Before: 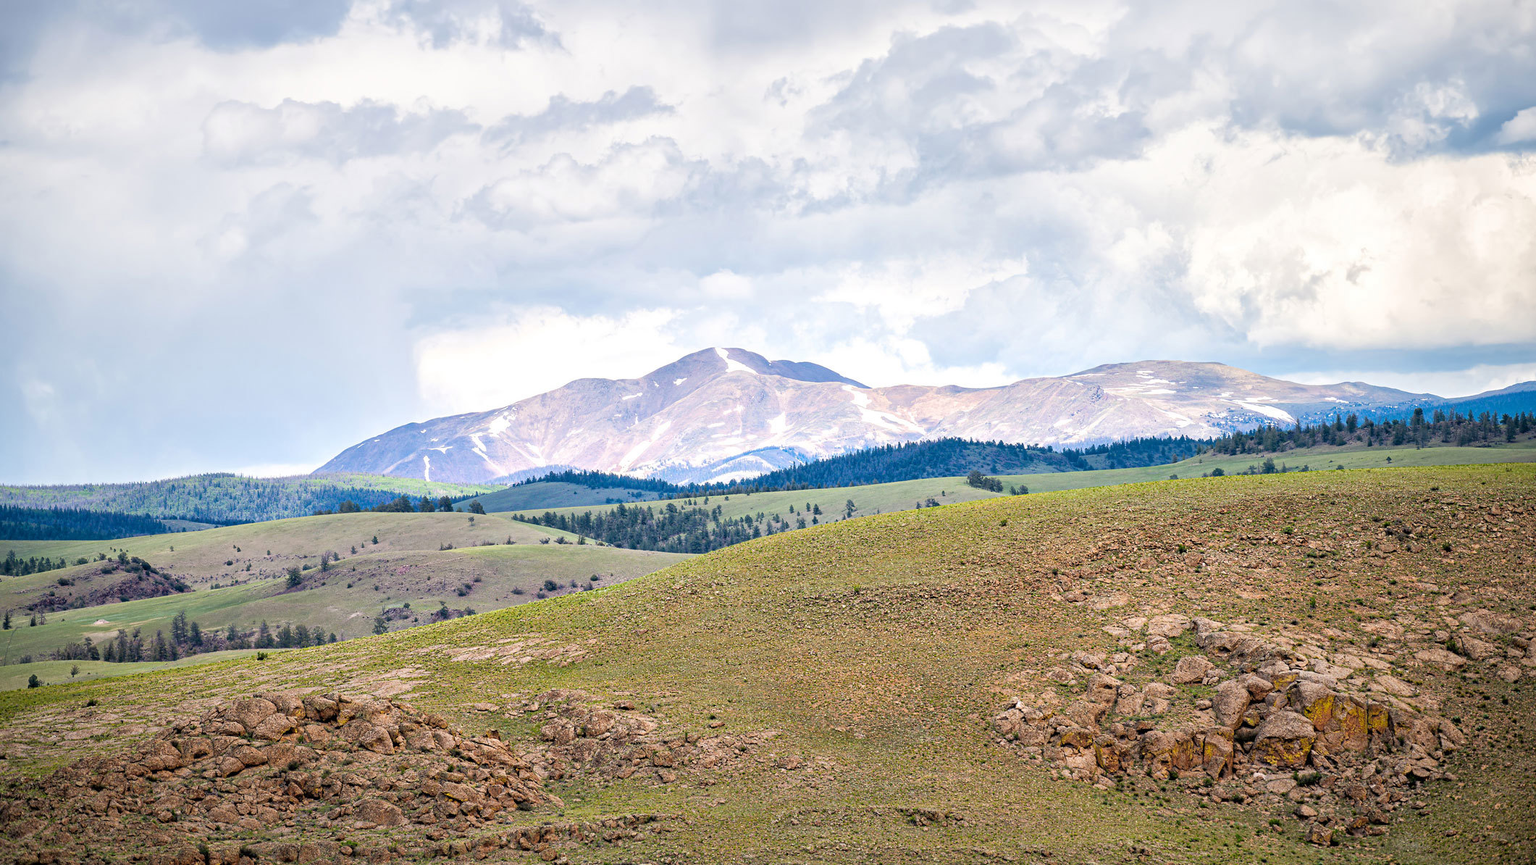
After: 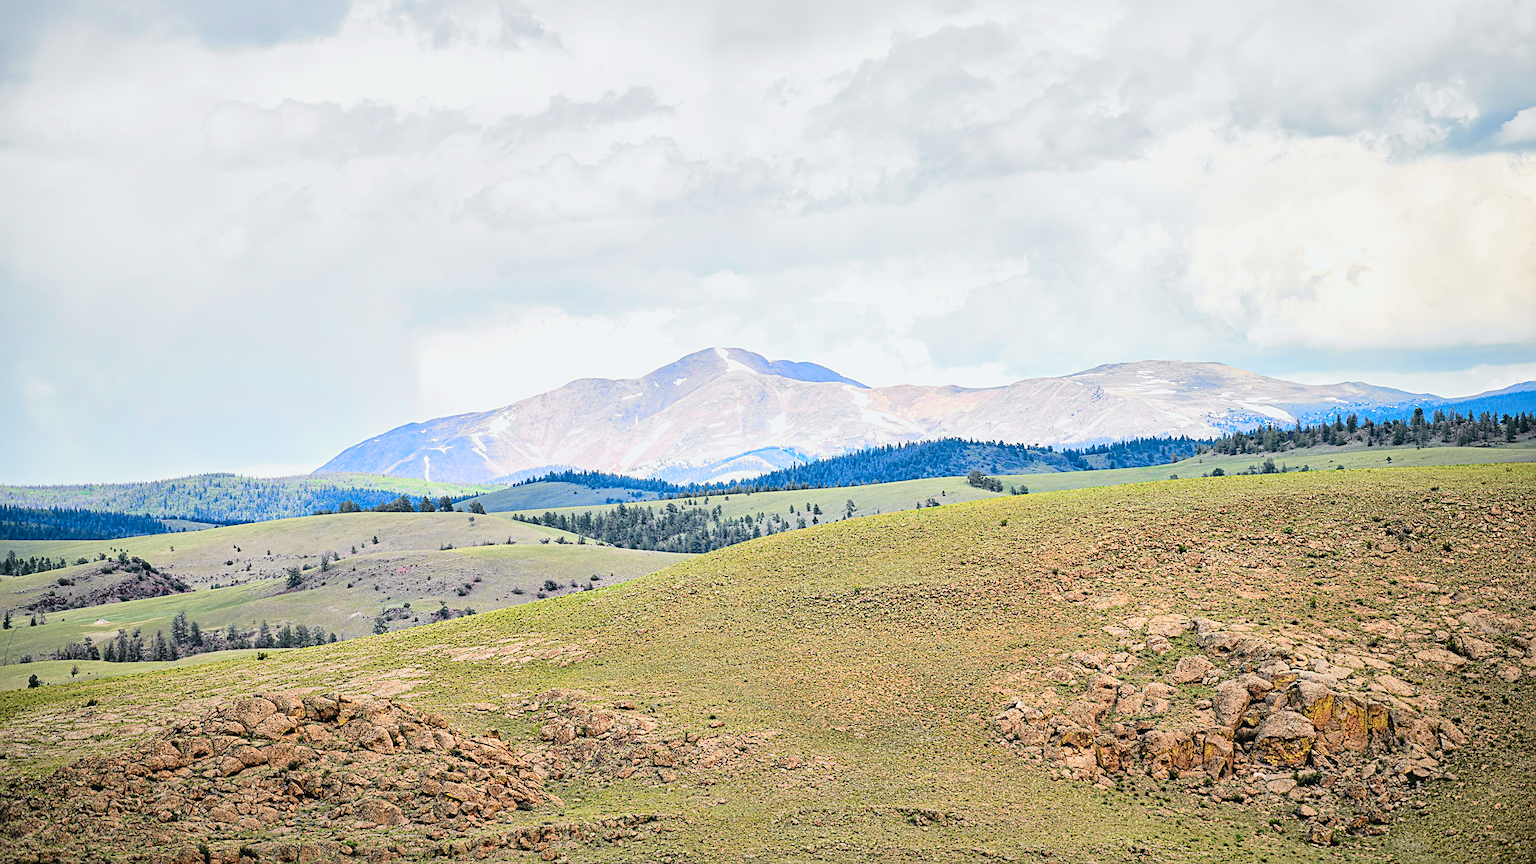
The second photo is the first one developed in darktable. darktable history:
tone curve: curves: ch0 [(0, 0.026) (0.104, 0.1) (0.233, 0.262) (0.398, 0.507) (0.498, 0.621) (0.65, 0.757) (0.835, 0.883) (1, 0.961)]; ch1 [(0, 0) (0.346, 0.307) (0.408, 0.369) (0.453, 0.457) (0.482, 0.476) (0.502, 0.498) (0.521, 0.507) (0.553, 0.554) (0.638, 0.646) (0.693, 0.727) (1, 1)]; ch2 [(0, 0) (0.366, 0.337) (0.434, 0.46) (0.485, 0.494) (0.5, 0.494) (0.511, 0.508) (0.537, 0.55) (0.579, 0.599) (0.663, 0.67) (1, 1)], color space Lab, independent channels, preserve colors none
sharpen: on, module defaults
